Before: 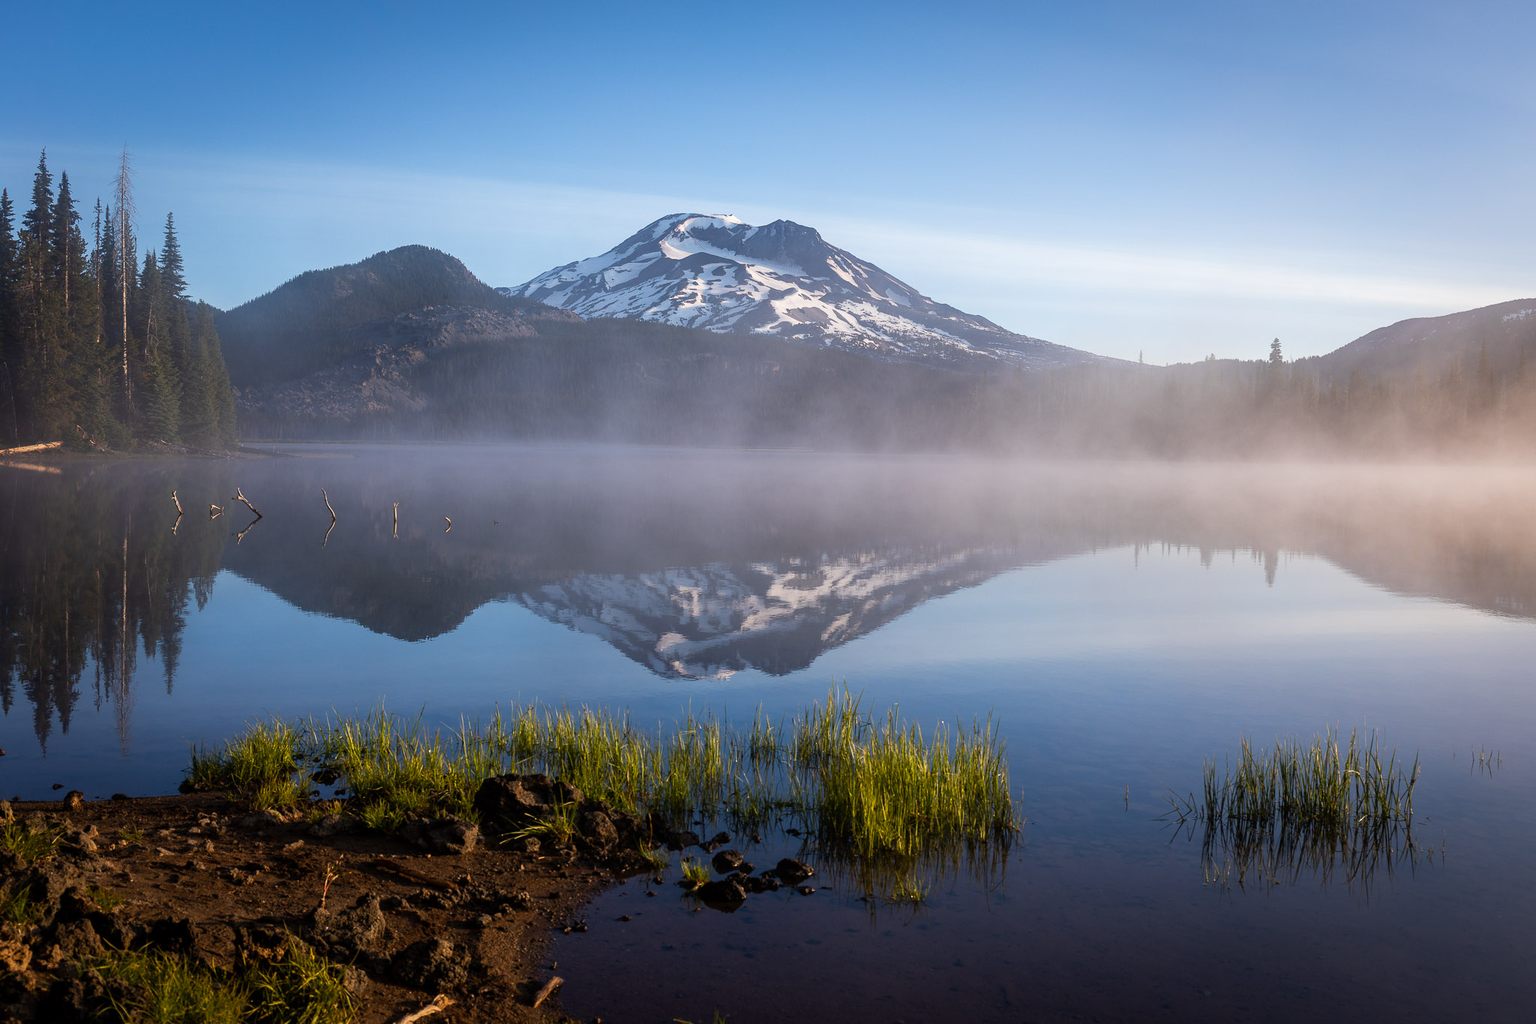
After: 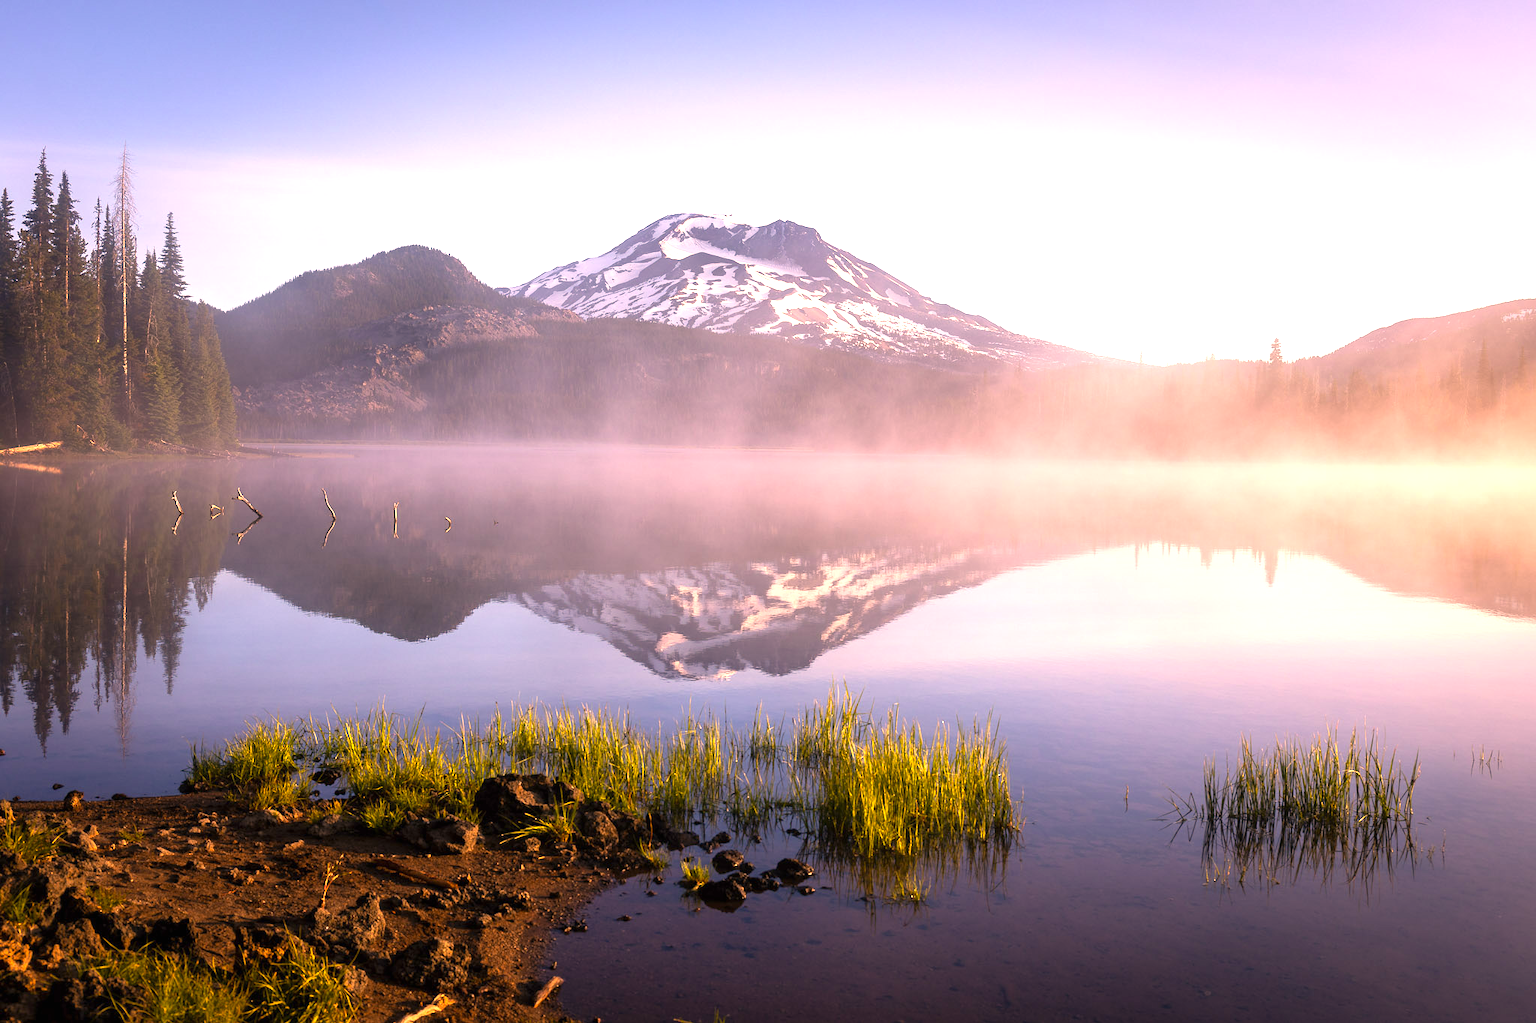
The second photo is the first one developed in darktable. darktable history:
exposure: black level correction 0, exposure 1.2 EV, compensate exposure bias true, compensate highlight preservation false
color correction: highlights a* 22.11, highlights b* 21.99
